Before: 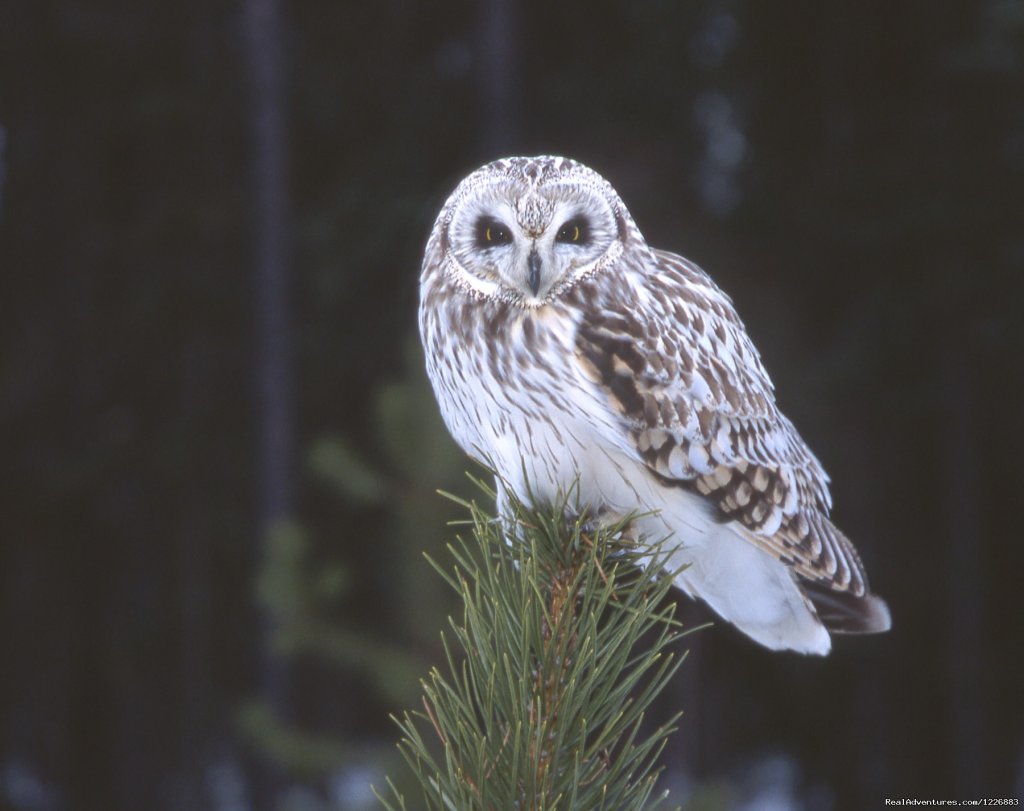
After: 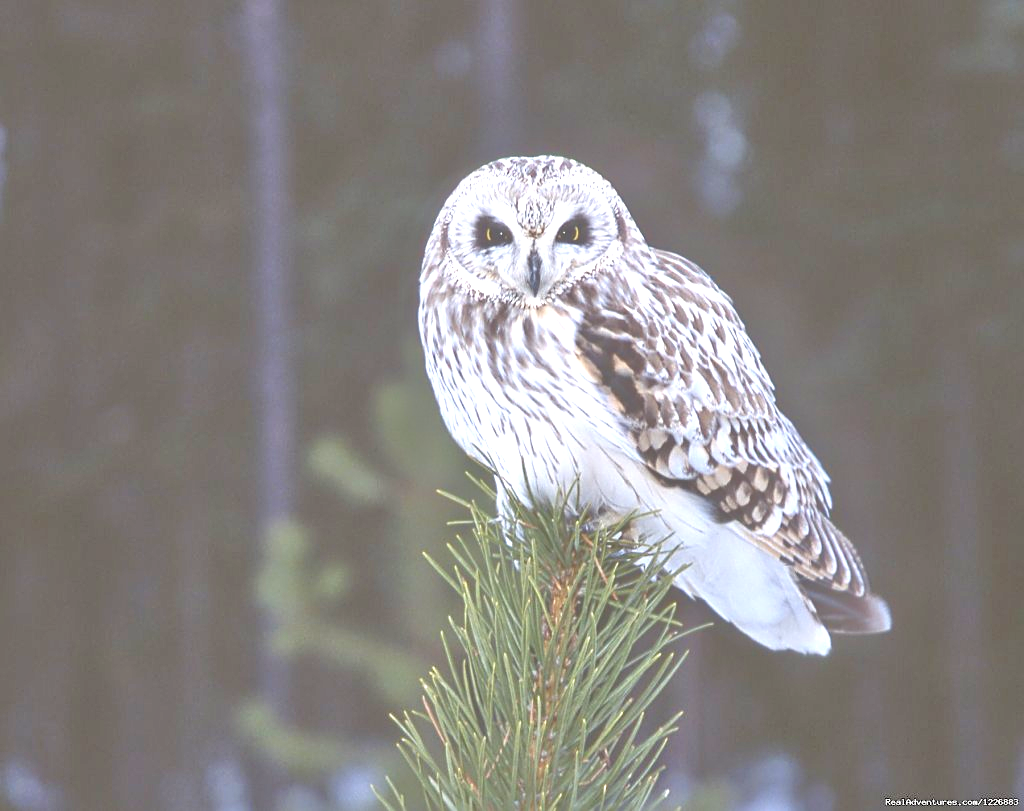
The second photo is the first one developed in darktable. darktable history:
exposure: black level correction 0, exposure 0.703 EV, compensate highlight preservation false
sharpen: on, module defaults
contrast brightness saturation: brightness 0.145
shadows and highlights: shadows -88.47, highlights -36.74, soften with gaussian
tone equalizer: -7 EV 0.164 EV, -6 EV 0.594 EV, -5 EV 1.16 EV, -4 EV 1.32 EV, -3 EV 1.17 EV, -2 EV 0.6 EV, -1 EV 0.15 EV
